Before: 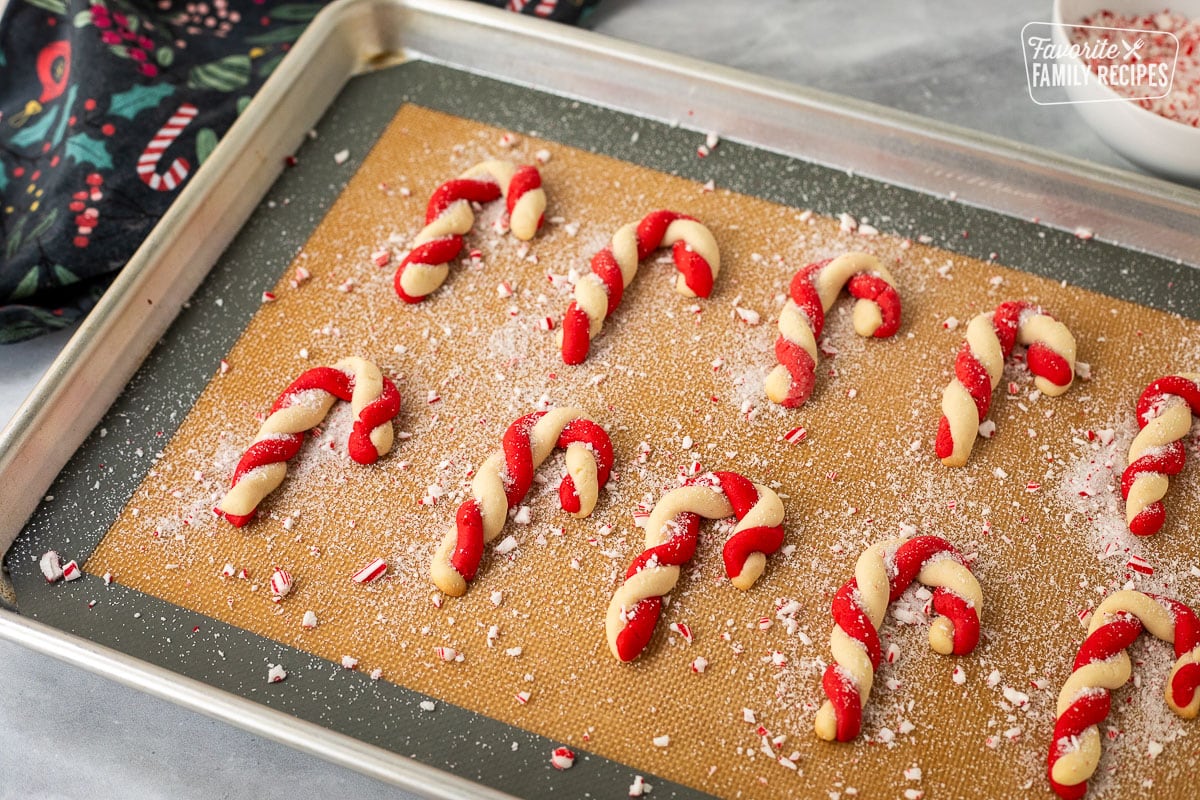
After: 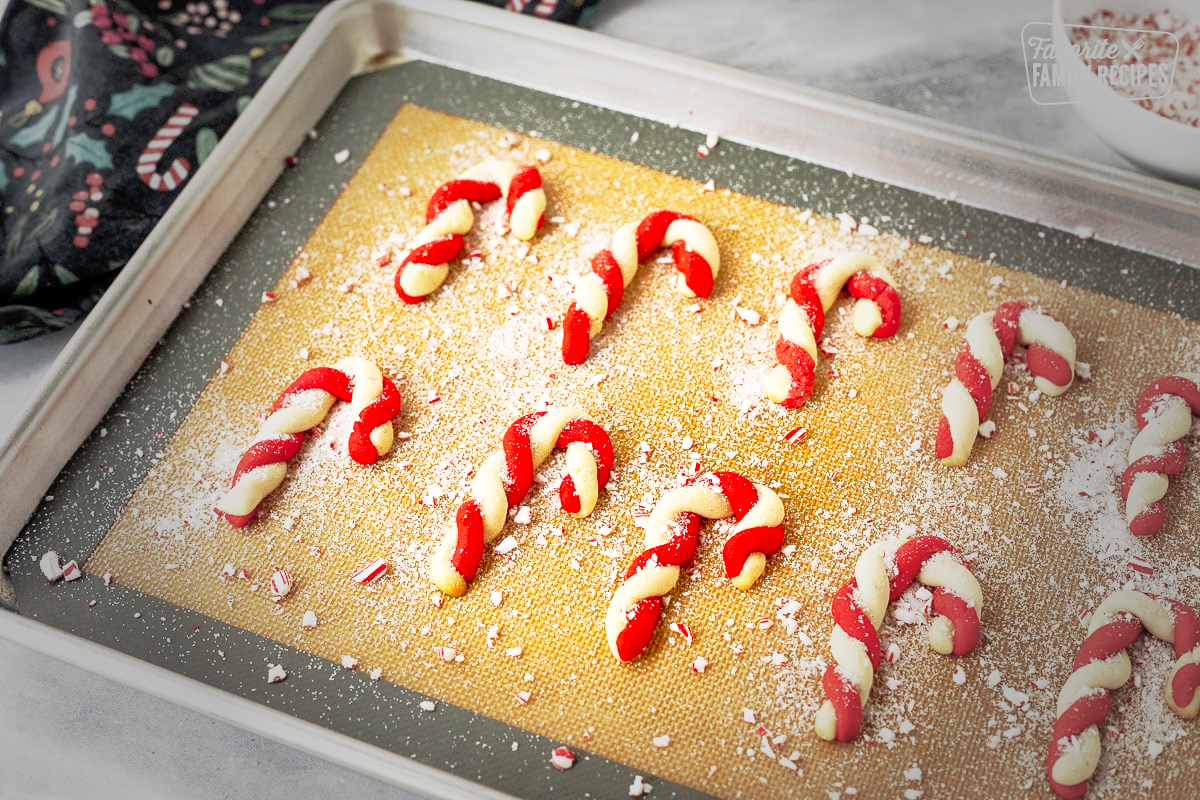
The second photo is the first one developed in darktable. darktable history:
shadows and highlights: on, module defaults
vignetting: fall-off start 40.58%, fall-off radius 40.74%
base curve: curves: ch0 [(0, 0) (0.012, 0.01) (0.073, 0.168) (0.31, 0.711) (0.645, 0.957) (1, 1)], preserve colors none
